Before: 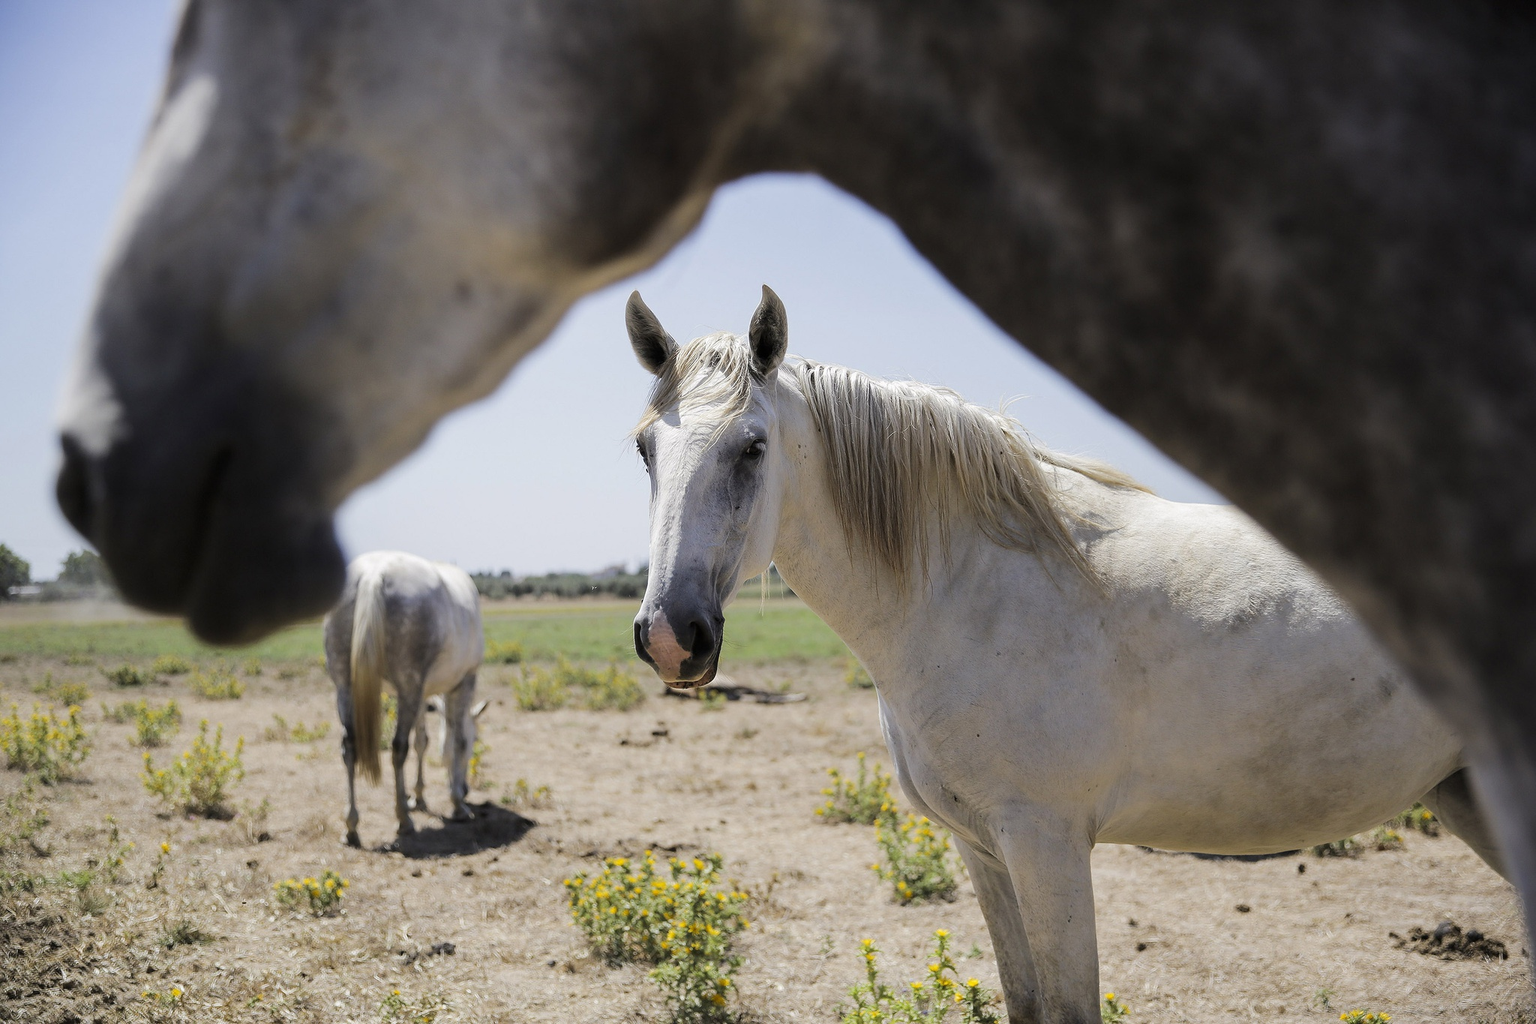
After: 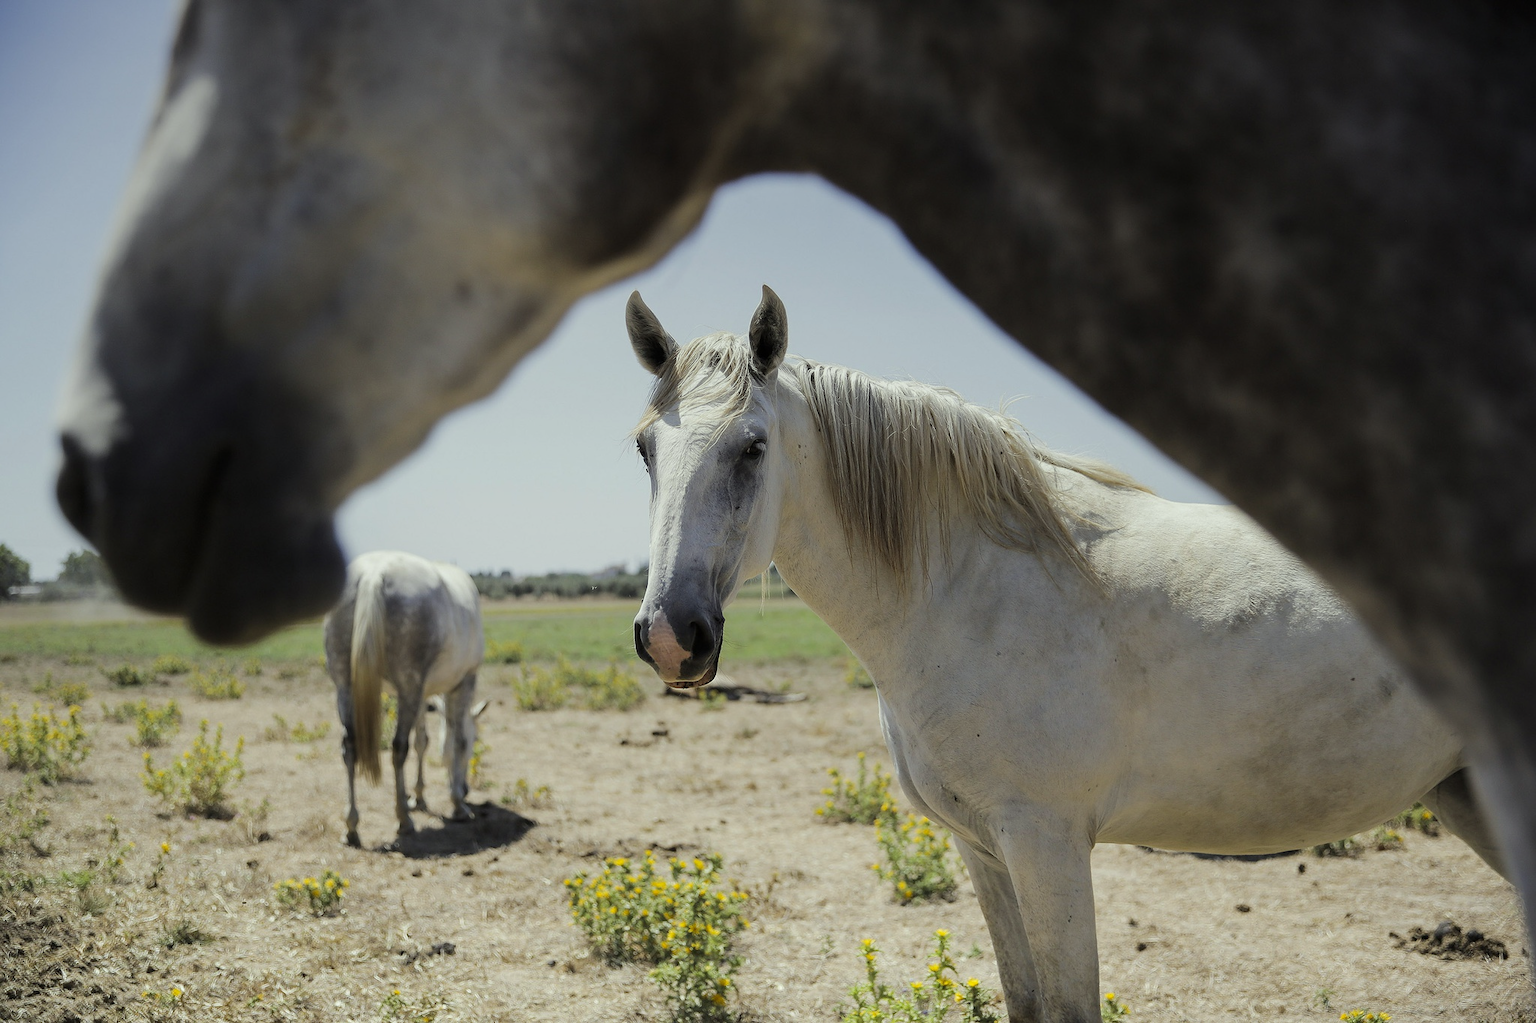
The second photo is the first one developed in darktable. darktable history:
color correction: highlights a* -4.73, highlights b* 5.06, saturation 0.97
graduated density: on, module defaults
